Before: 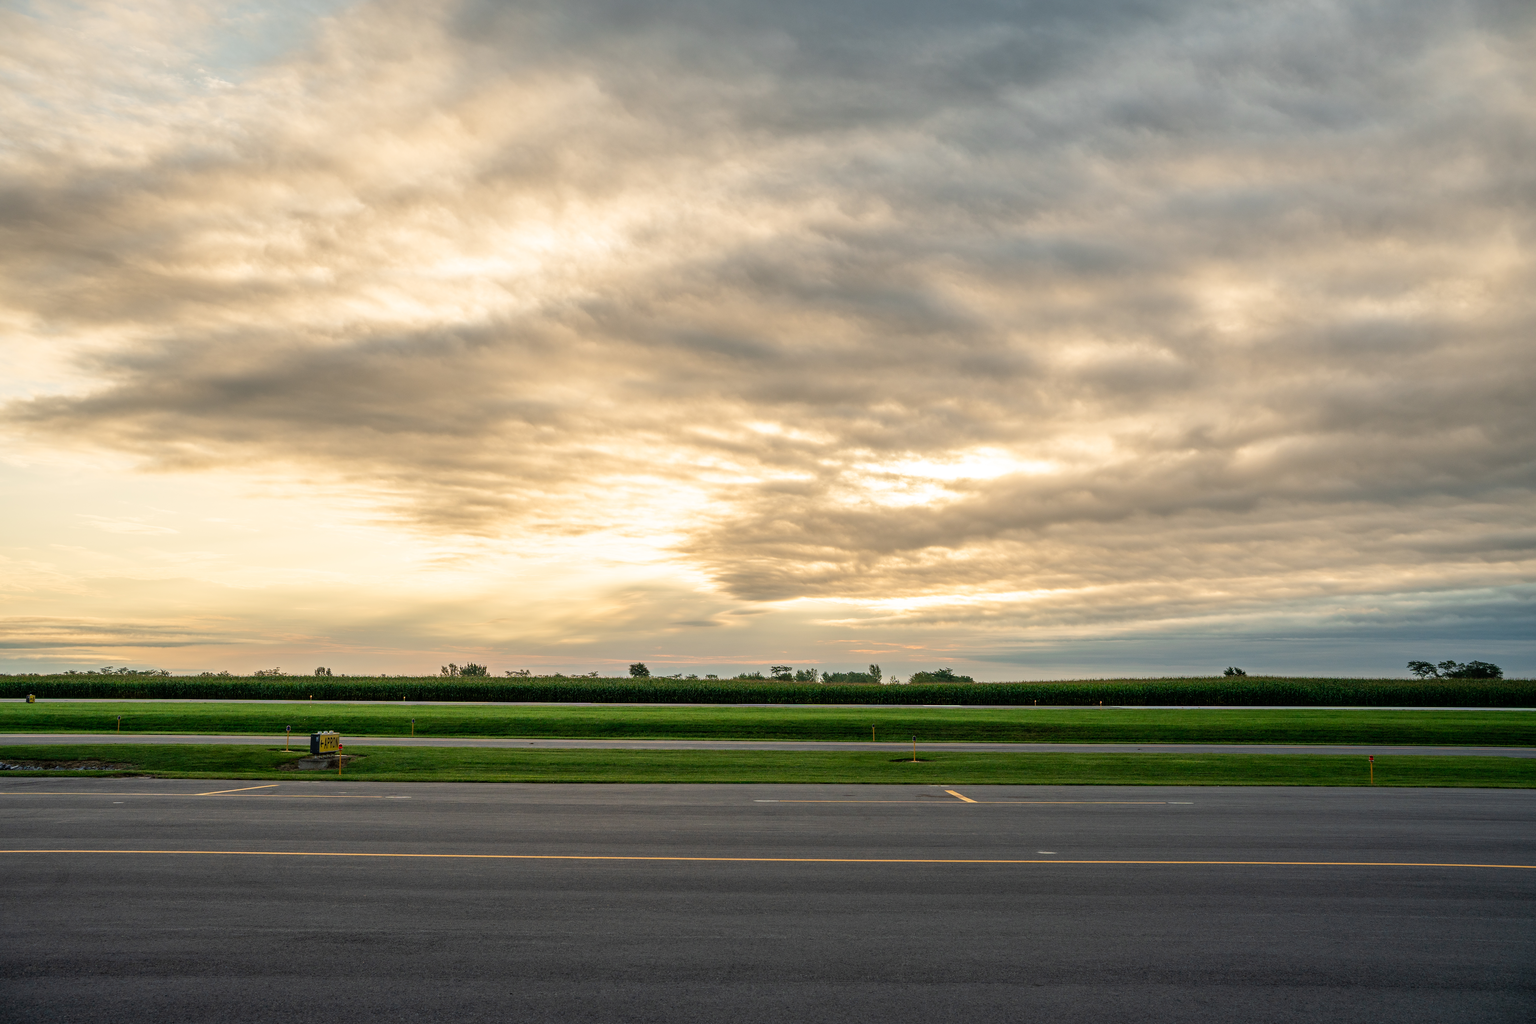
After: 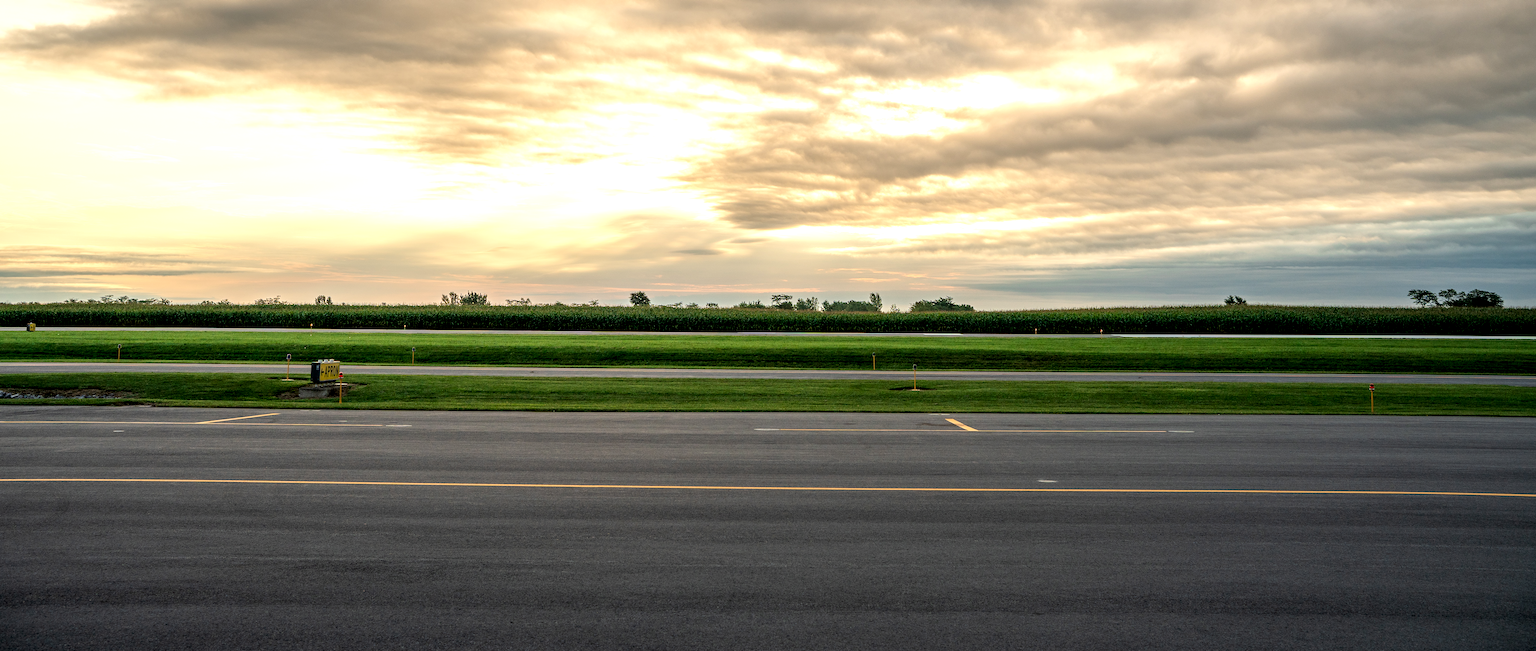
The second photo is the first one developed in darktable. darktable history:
local contrast: highlights 107%, shadows 103%, detail 131%, midtone range 0.2
crop and rotate: top 36.361%
tone equalizer: -8 EV -0.385 EV, -7 EV -0.408 EV, -6 EV -0.328 EV, -5 EV -0.248 EV, -3 EV 0.255 EV, -2 EV 0.34 EV, -1 EV 0.367 EV, +0 EV 0.393 EV, mask exposure compensation -0.495 EV
